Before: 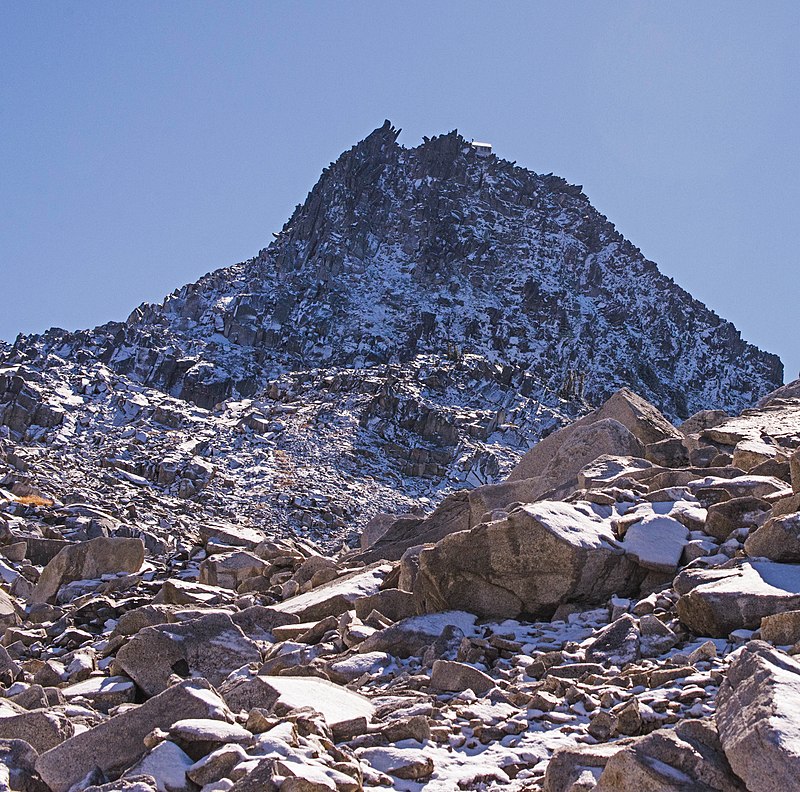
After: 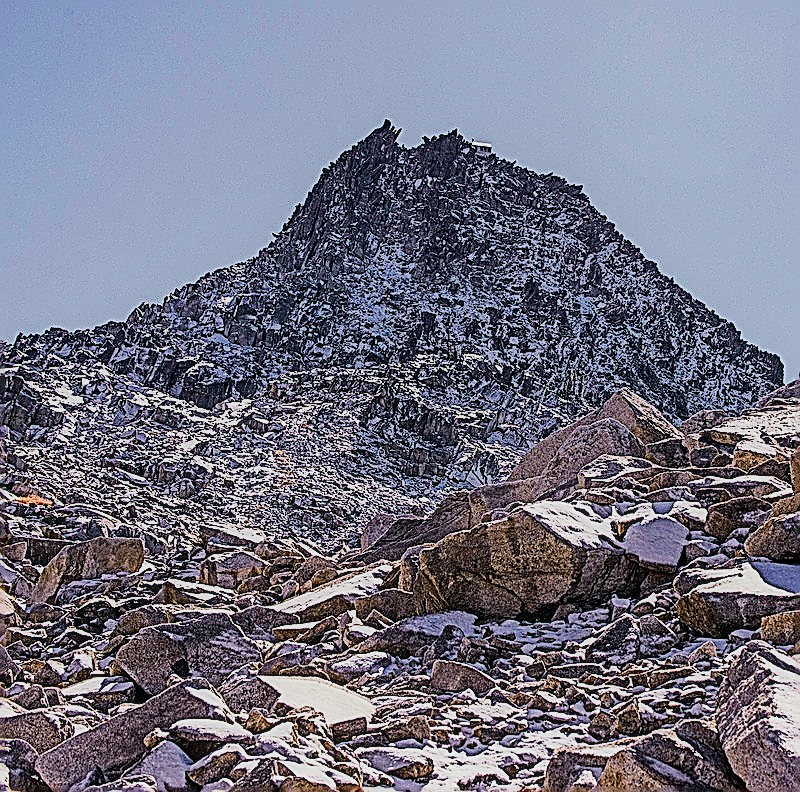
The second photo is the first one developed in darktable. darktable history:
shadows and highlights: shadows 0, highlights 40
local contrast: on, module defaults
haze removal: compatibility mode true, adaptive false
sharpen: amount 2
exposure: compensate exposure bias true, compensate highlight preservation false
filmic rgb: black relative exposure -7.32 EV, white relative exposure 5.09 EV, hardness 3.2
tone curve: curves: ch0 [(0, 0) (0.033, 0.016) (0.171, 0.127) (0.33, 0.331) (0.432, 0.475) (0.601, 0.665) (0.843, 0.876) (1, 1)]; ch1 [(0, 0) (0.339, 0.349) (0.445, 0.42) (0.476, 0.47) (0.501, 0.499) (0.516, 0.525) (0.548, 0.563) (0.584, 0.633) (0.728, 0.746) (1, 1)]; ch2 [(0, 0) (0.327, 0.324) (0.417, 0.44) (0.46, 0.453) (0.502, 0.498) (0.517, 0.524) (0.53, 0.554) (0.579, 0.599) (0.745, 0.704) (1, 1)], color space Lab, independent channels, preserve colors none
